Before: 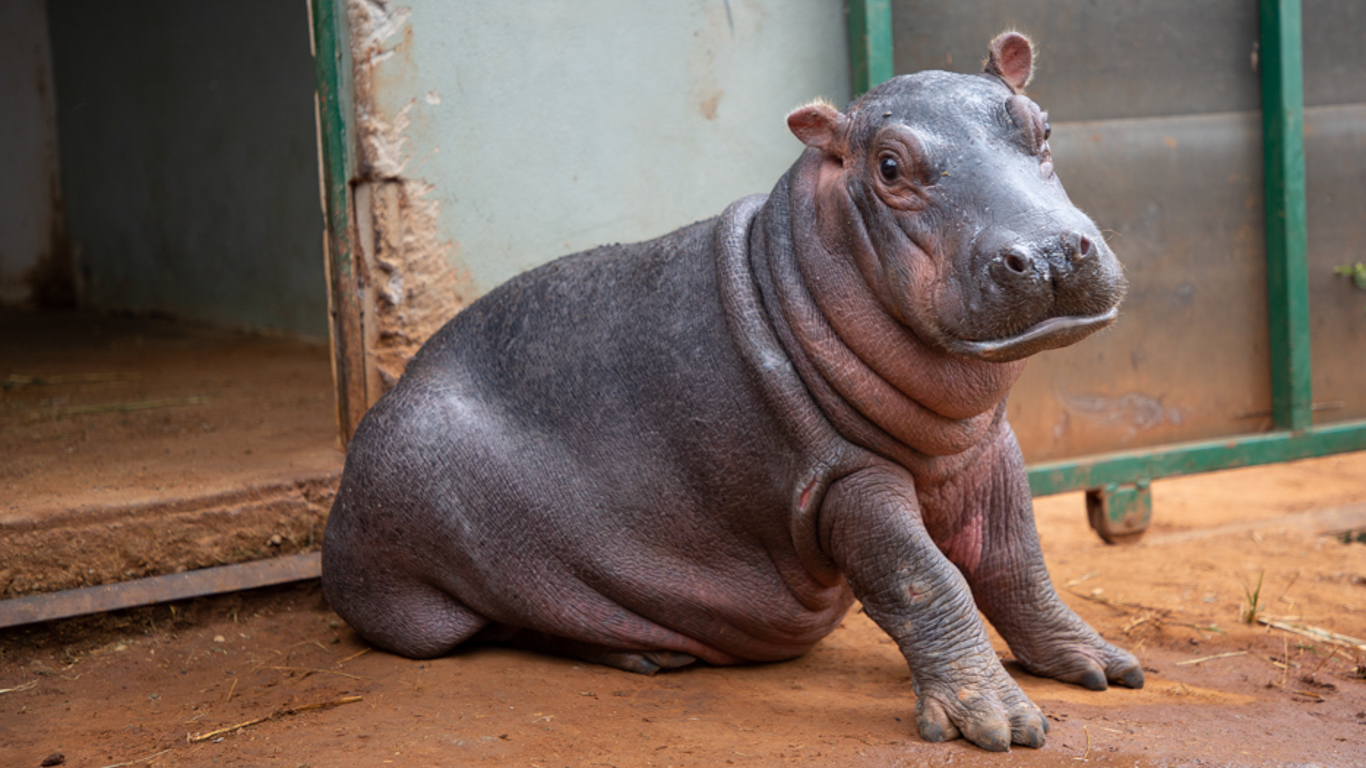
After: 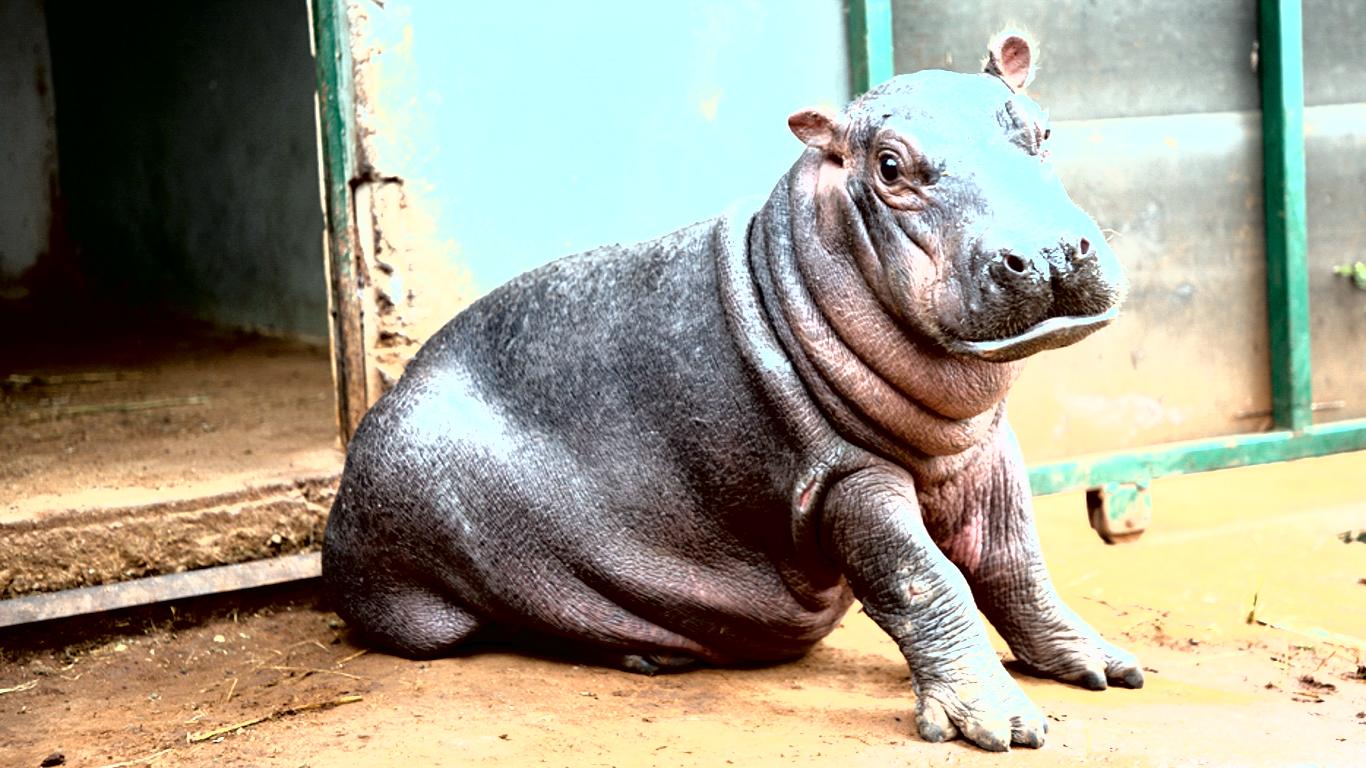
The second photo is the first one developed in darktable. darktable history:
tone curve: curves: ch0 [(0, 0) (0.003, 0.01) (0.011, 0.011) (0.025, 0.008) (0.044, 0.007) (0.069, 0.006) (0.1, 0.005) (0.136, 0.015) (0.177, 0.094) (0.224, 0.241) (0.277, 0.369) (0.335, 0.5) (0.399, 0.648) (0.468, 0.811) (0.543, 0.975) (0.623, 0.989) (0.709, 0.989) (0.801, 0.99) (0.898, 0.99) (1, 1)], color space Lab, independent channels, preserve colors none
color balance rgb: shadows lift › chroma 2.015%, shadows lift › hue 136.2°, highlights gain › chroma 4.112%, highlights gain › hue 199.21°, perceptual saturation grading › global saturation 25.016%, global vibrance 10.035%
